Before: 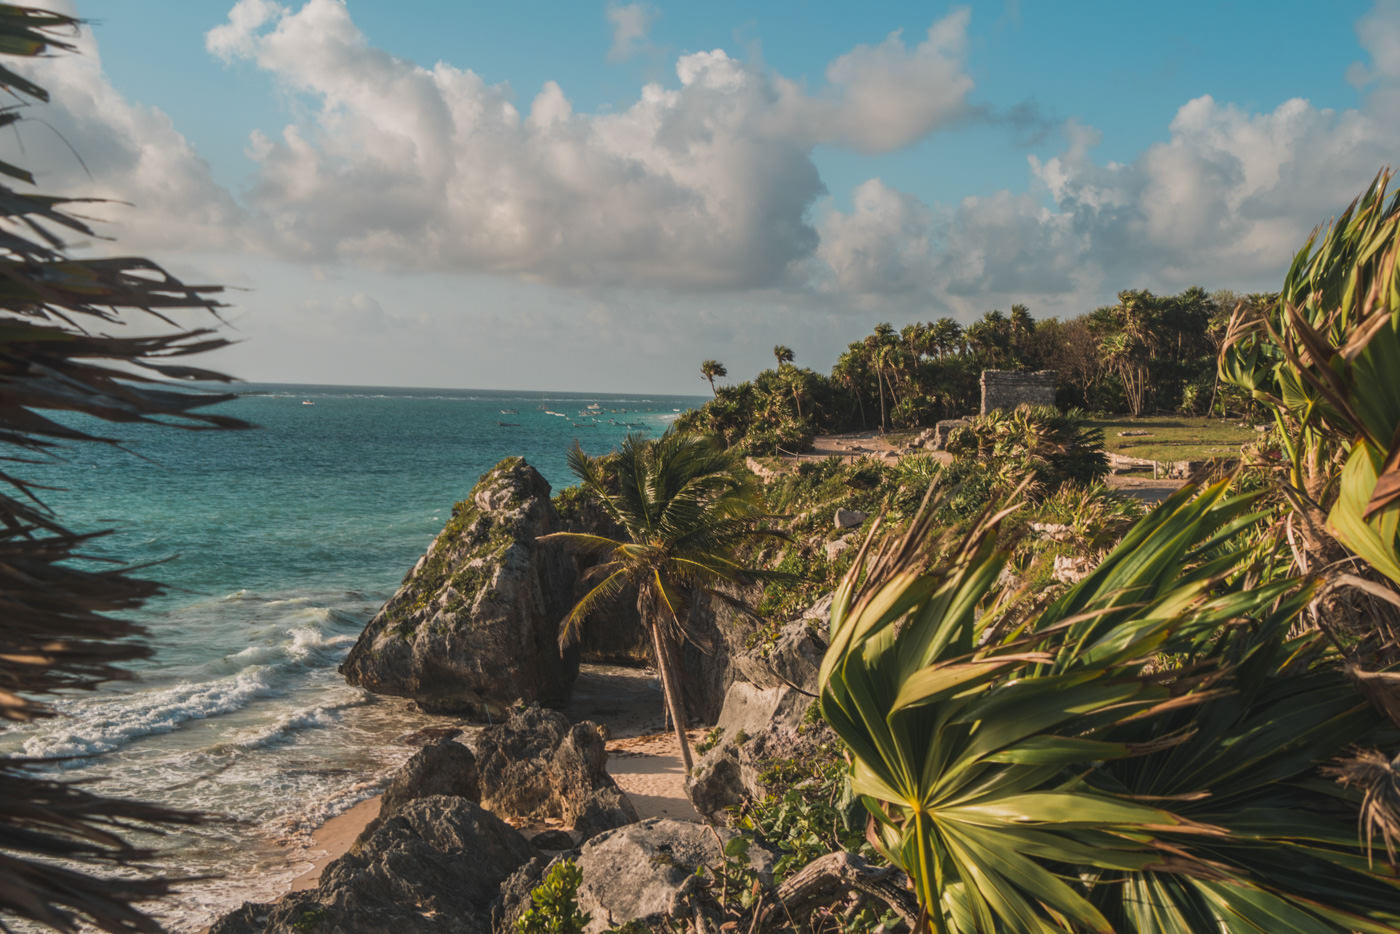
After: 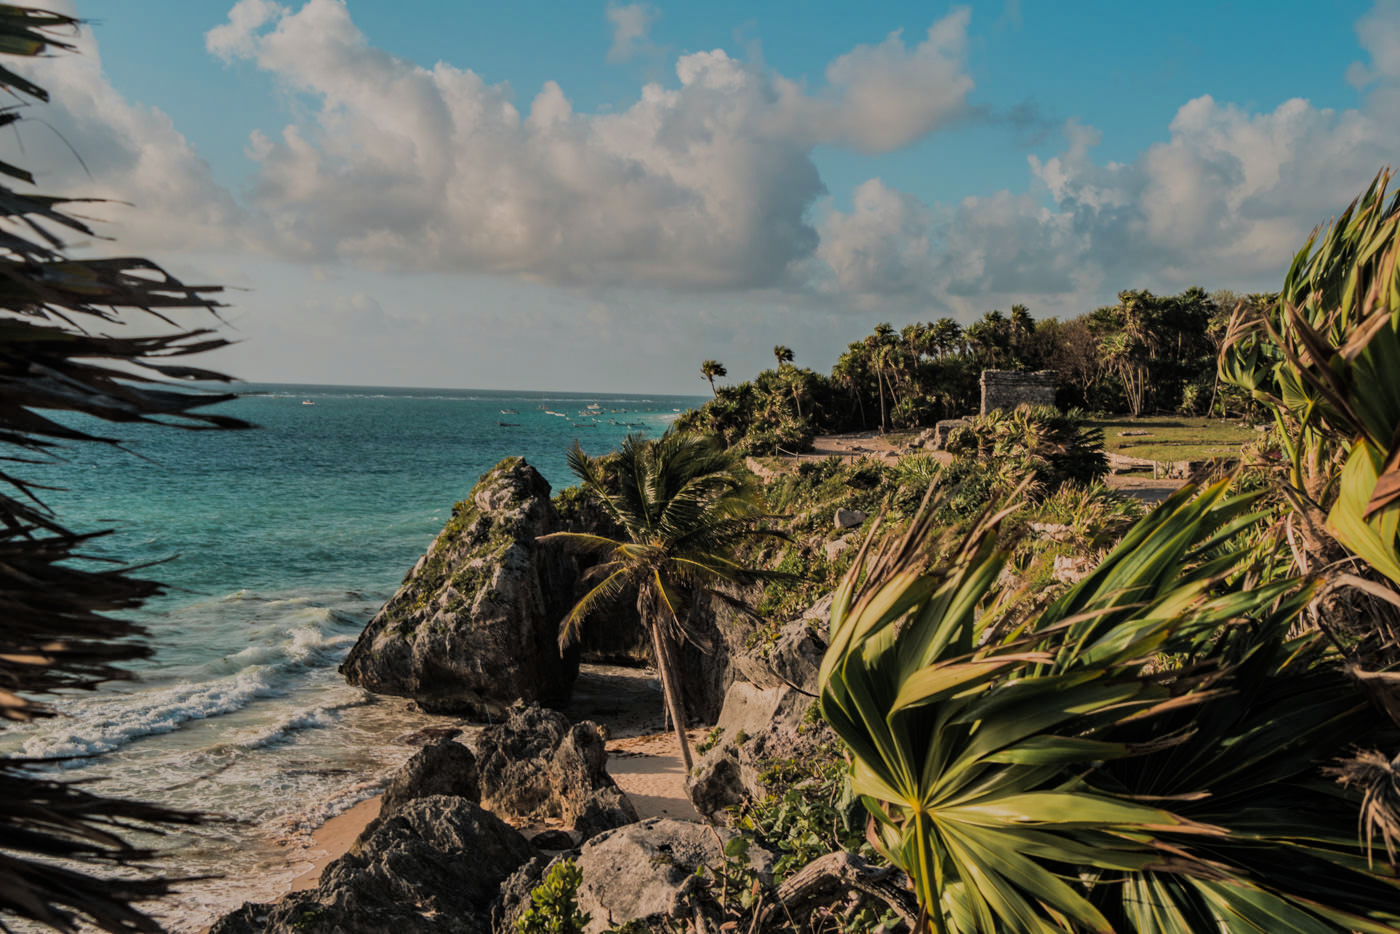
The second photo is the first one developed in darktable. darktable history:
shadows and highlights: shadows 22.7, highlights -48.71, soften with gaussian
haze removal: compatibility mode true, adaptive false
filmic rgb: black relative exposure -6.15 EV, white relative exposure 6.96 EV, hardness 2.23, color science v6 (2022)
bloom: size 16%, threshold 98%, strength 20%
